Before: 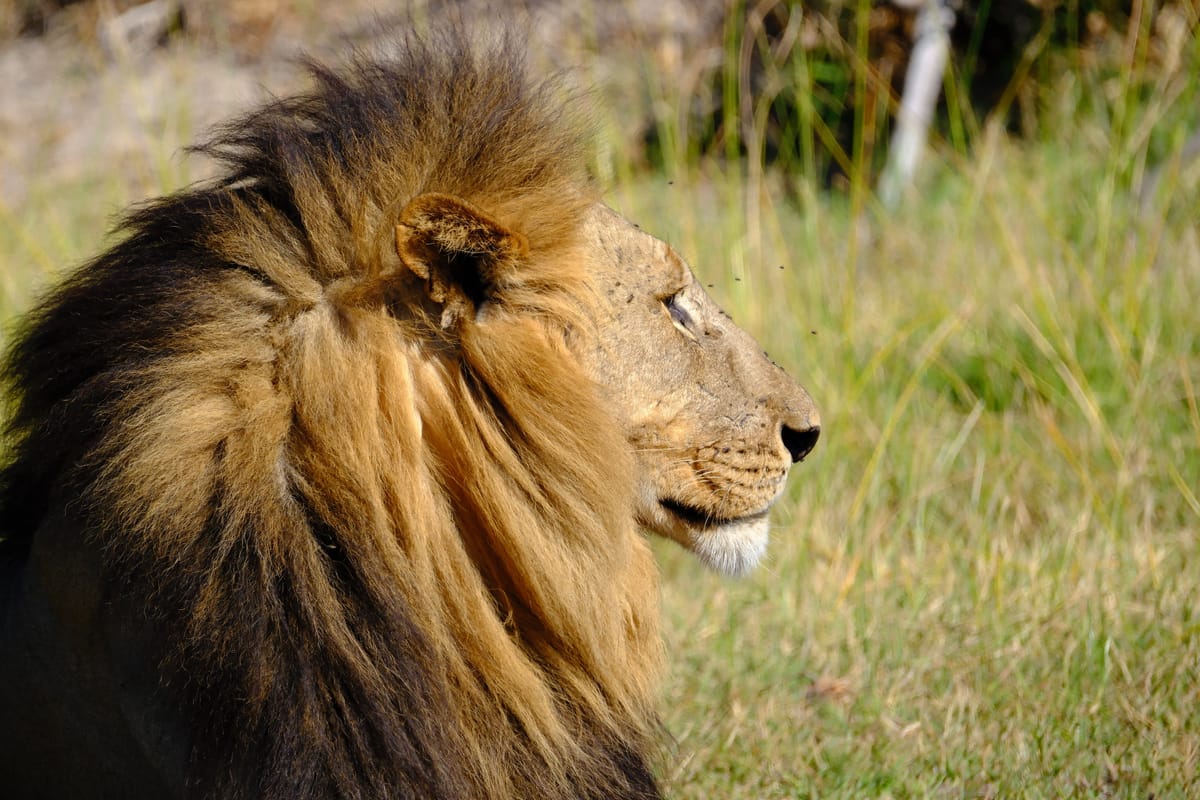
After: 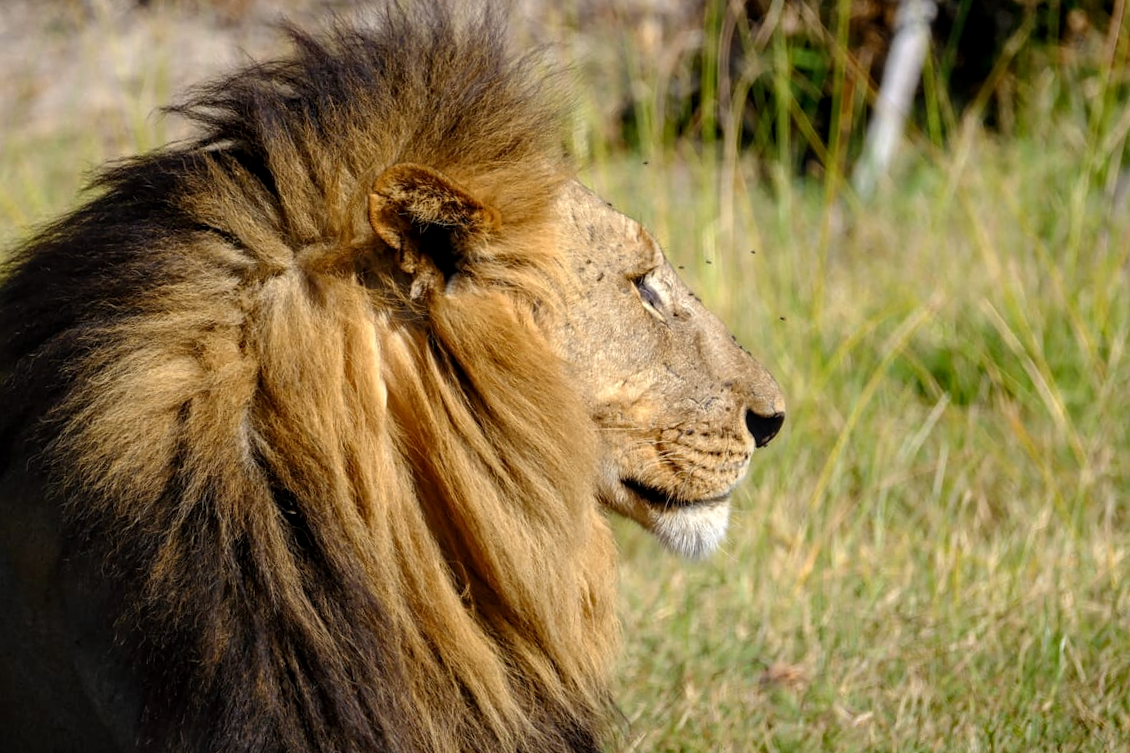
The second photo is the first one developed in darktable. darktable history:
crop and rotate: angle -2.38°
local contrast: on, module defaults
